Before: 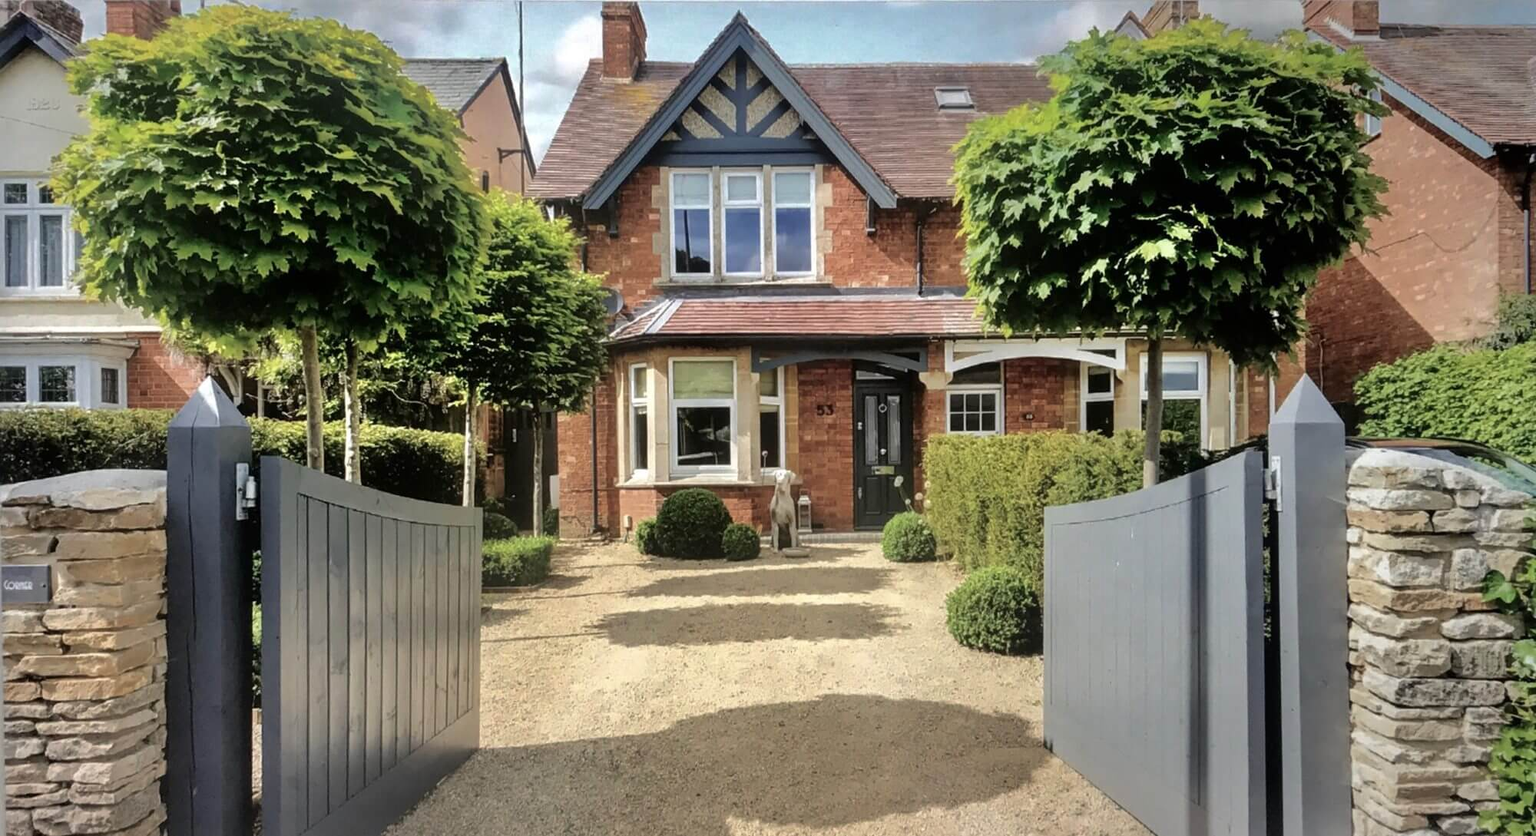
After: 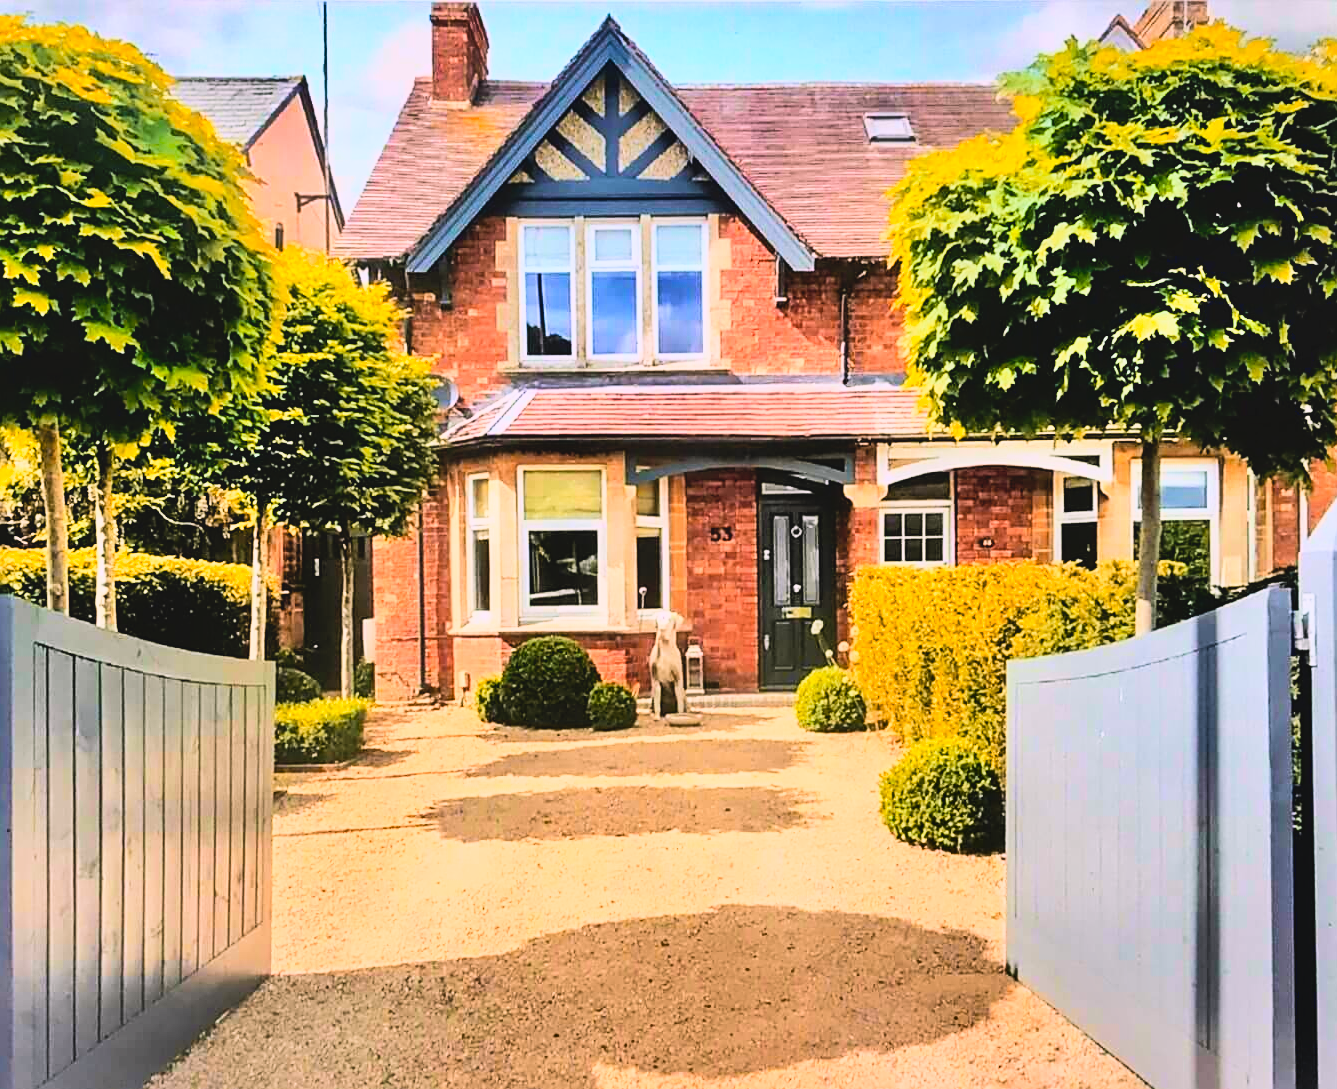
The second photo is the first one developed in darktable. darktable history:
crop and rotate: left 17.686%, right 15.44%
sharpen: on, module defaults
velvia: on, module defaults
color zones: curves: ch1 [(0, 0.469) (0.072, 0.457) (0.243, 0.494) (0.429, 0.5) (0.571, 0.5) (0.714, 0.5) (0.857, 0.5) (1, 0.469)]; ch2 [(0, 0.499) (0.143, 0.467) (0.242, 0.436) (0.429, 0.493) (0.571, 0.5) (0.714, 0.5) (0.857, 0.5) (1, 0.499)]
shadows and highlights: soften with gaussian
contrast brightness saturation: contrast -0.092, brightness 0.052, saturation 0.084
color balance rgb: highlights gain › chroma 1.504%, highlights gain › hue 307.32°, linear chroma grading › global chroma 15.201%, perceptual saturation grading › global saturation 25.428%, global vibrance 20%
base curve: curves: ch0 [(0, 0) (0.007, 0.004) (0.027, 0.03) (0.046, 0.07) (0.207, 0.54) (0.442, 0.872) (0.673, 0.972) (1, 1)]
